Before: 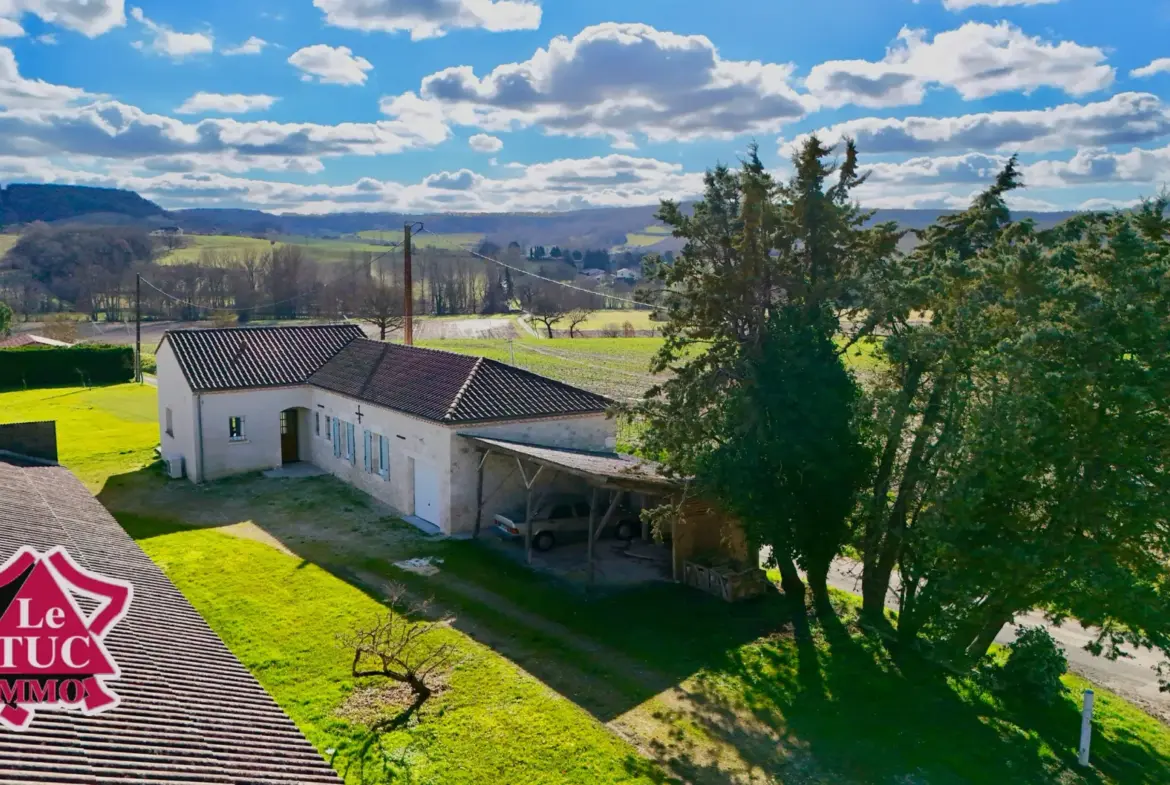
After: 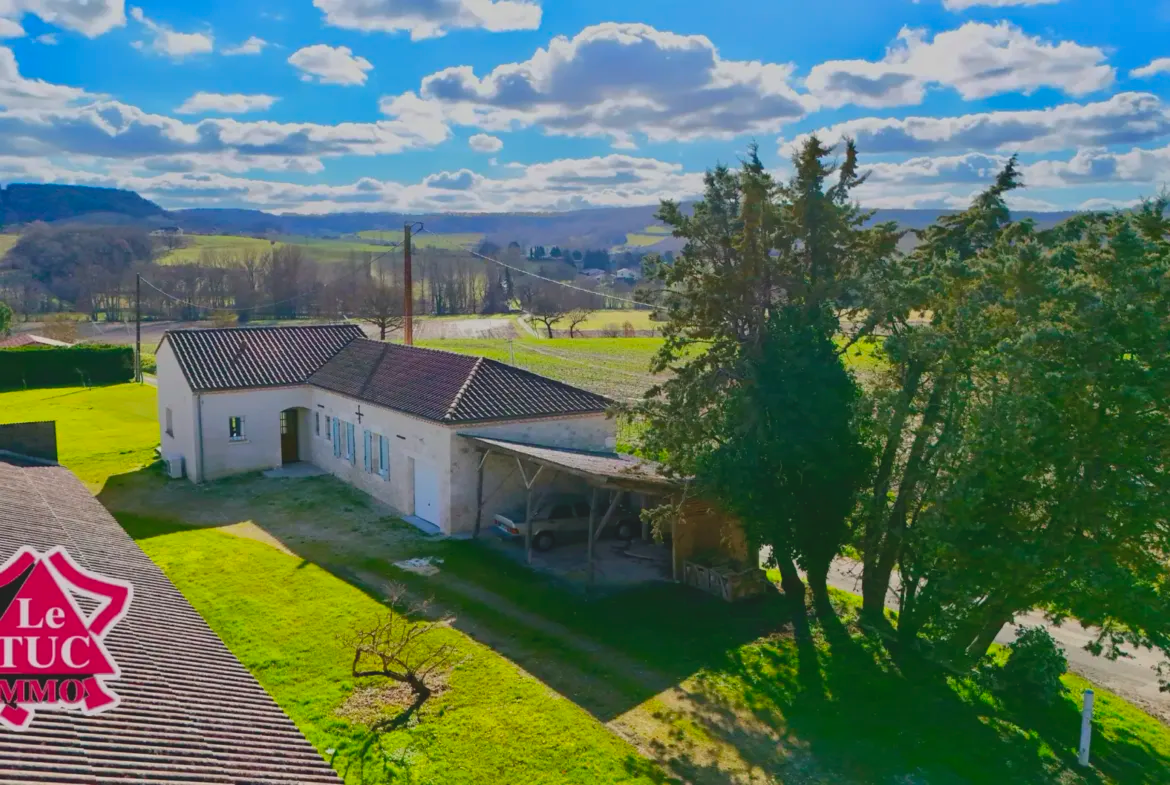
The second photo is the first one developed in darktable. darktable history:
contrast brightness saturation: contrast -0.19, saturation 0.187
